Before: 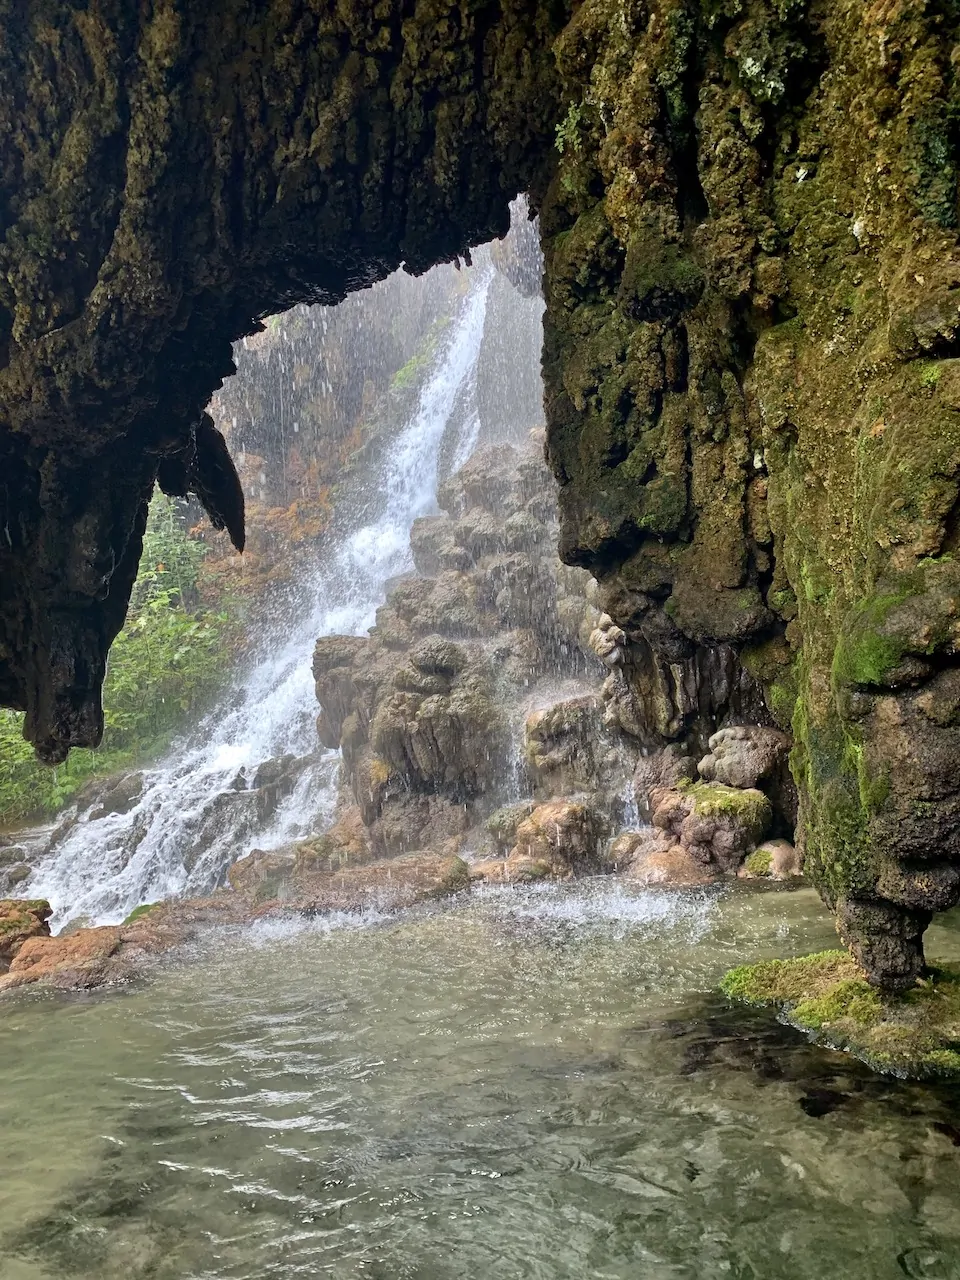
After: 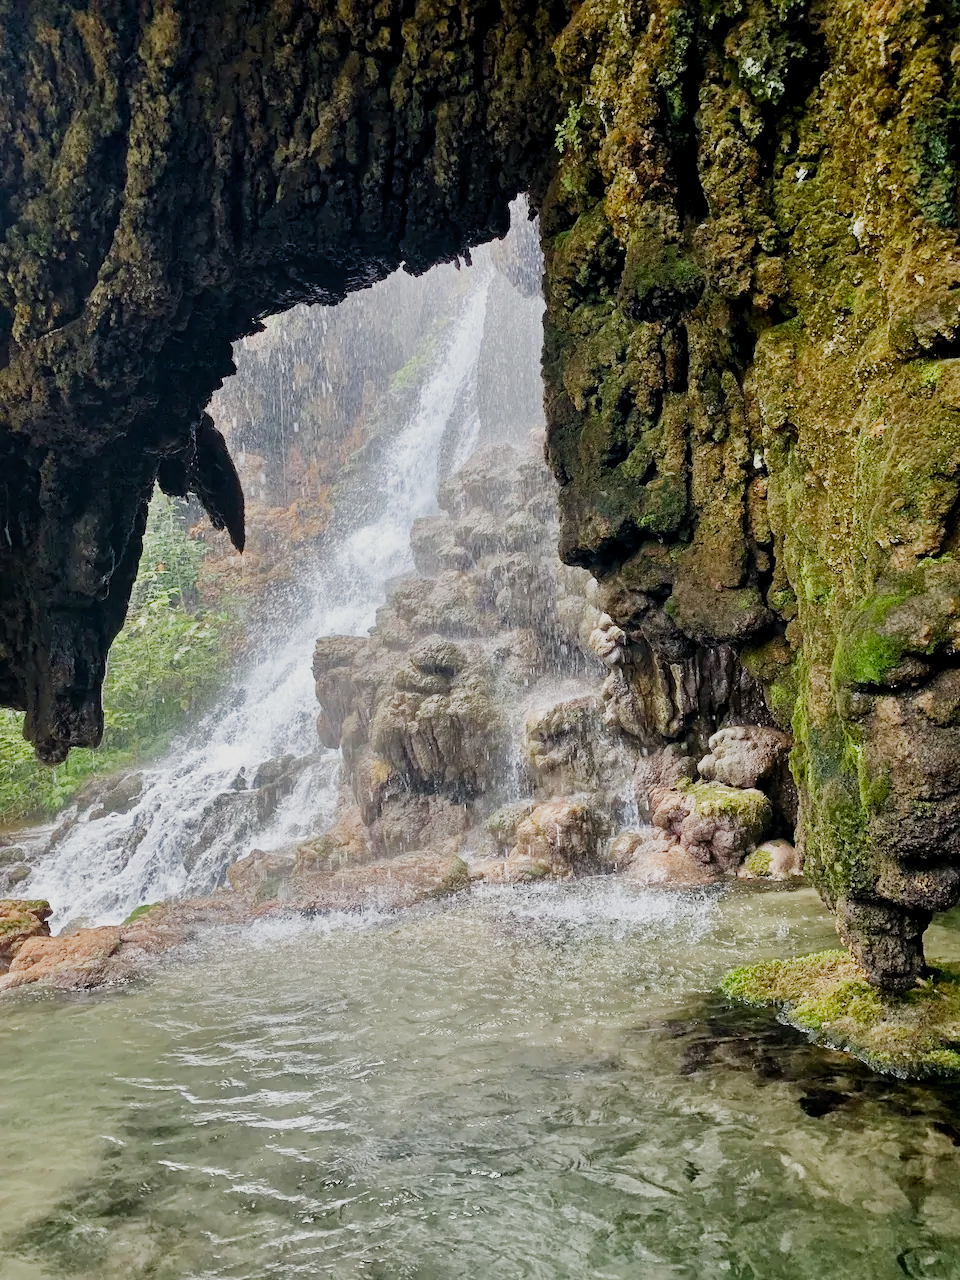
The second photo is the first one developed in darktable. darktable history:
local contrast: mode bilateral grid, contrast 19, coarseness 49, detail 119%, midtone range 0.2
filmic rgb: black relative exposure -7.85 EV, white relative exposure 4.26 EV, hardness 3.89, preserve chrominance no, color science v5 (2021), contrast in shadows safe, contrast in highlights safe
exposure: black level correction 0, exposure 0.5 EV, compensate highlight preservation false
